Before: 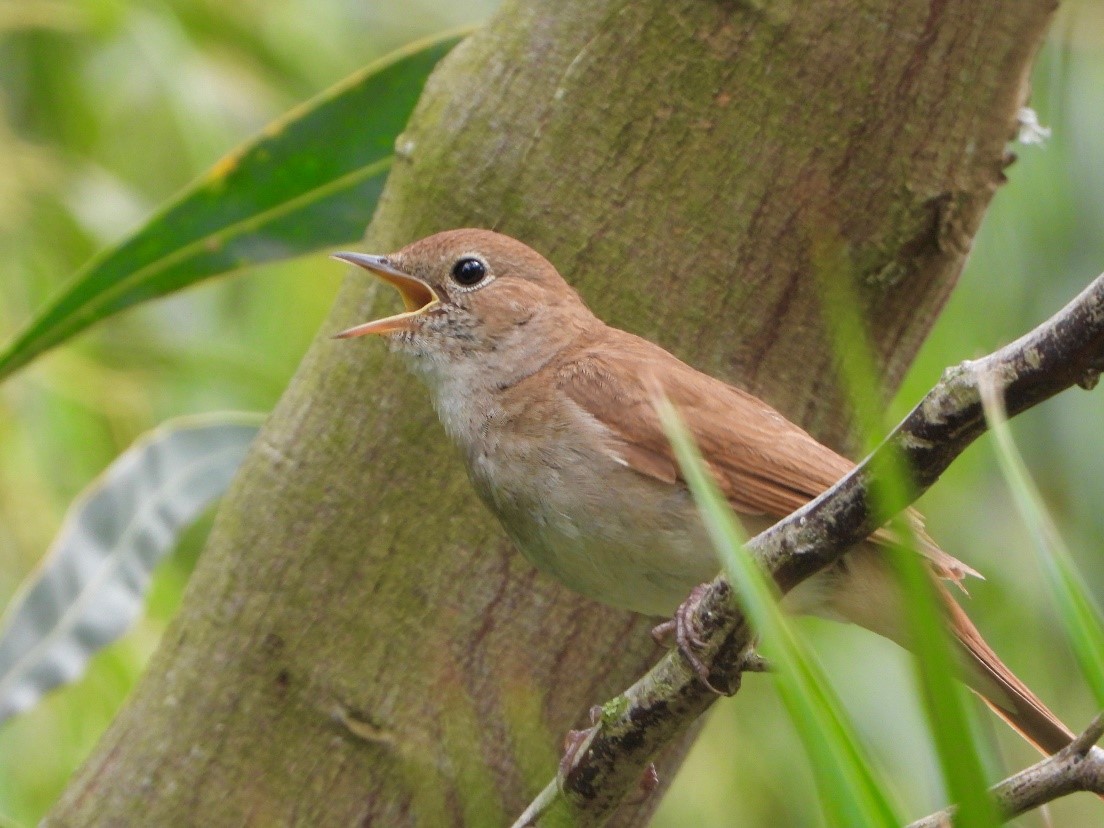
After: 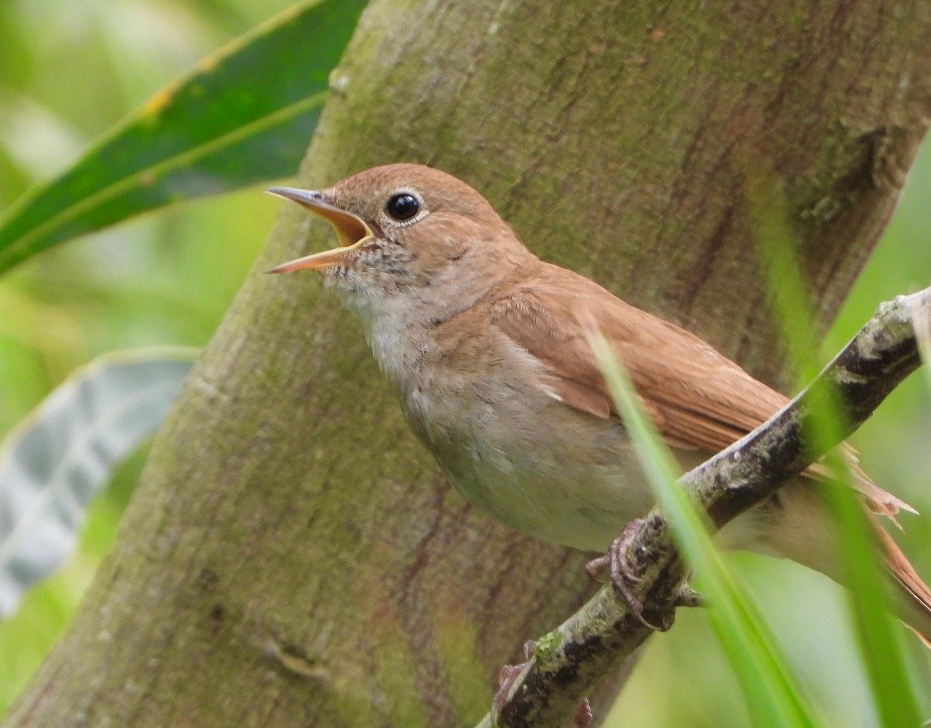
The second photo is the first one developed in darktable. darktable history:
crop: left 6.059%, top 7.968%, right 9.524%, bottom 4.073%
contrast brightness saturation: contrast 0.102, brightness 0.018, saturation 0.018
